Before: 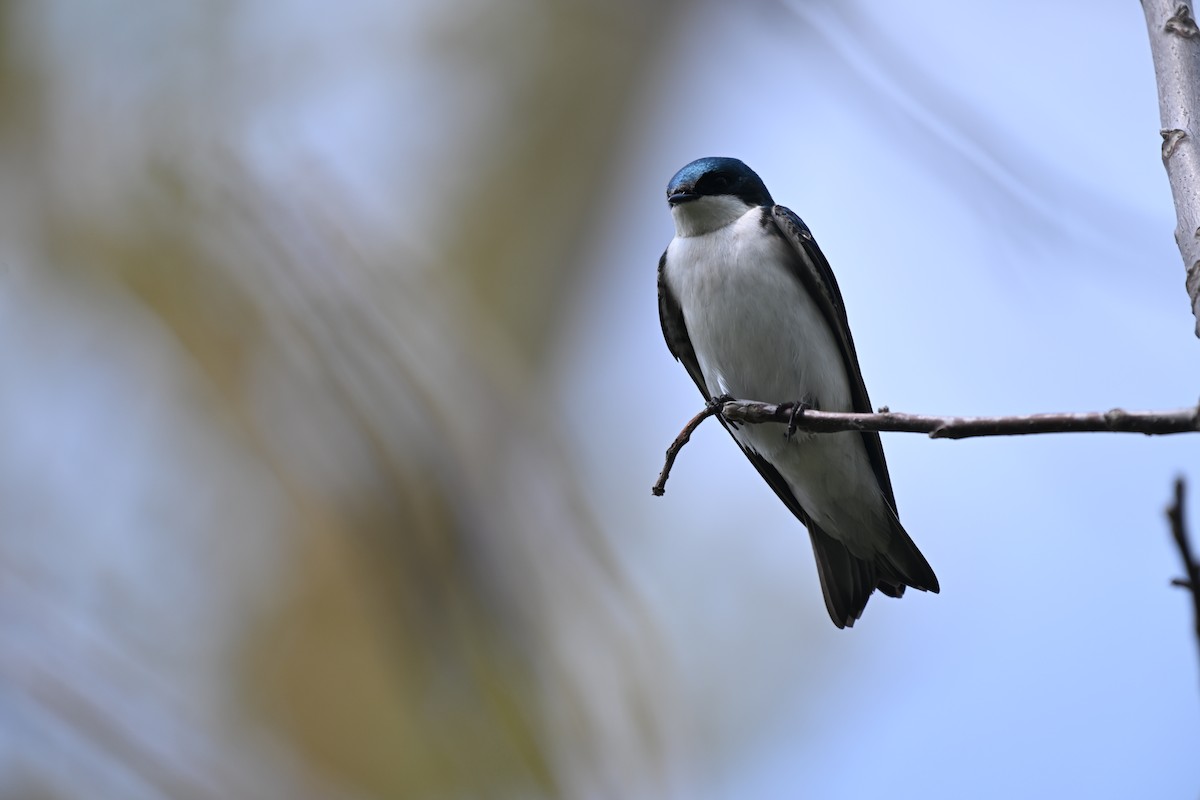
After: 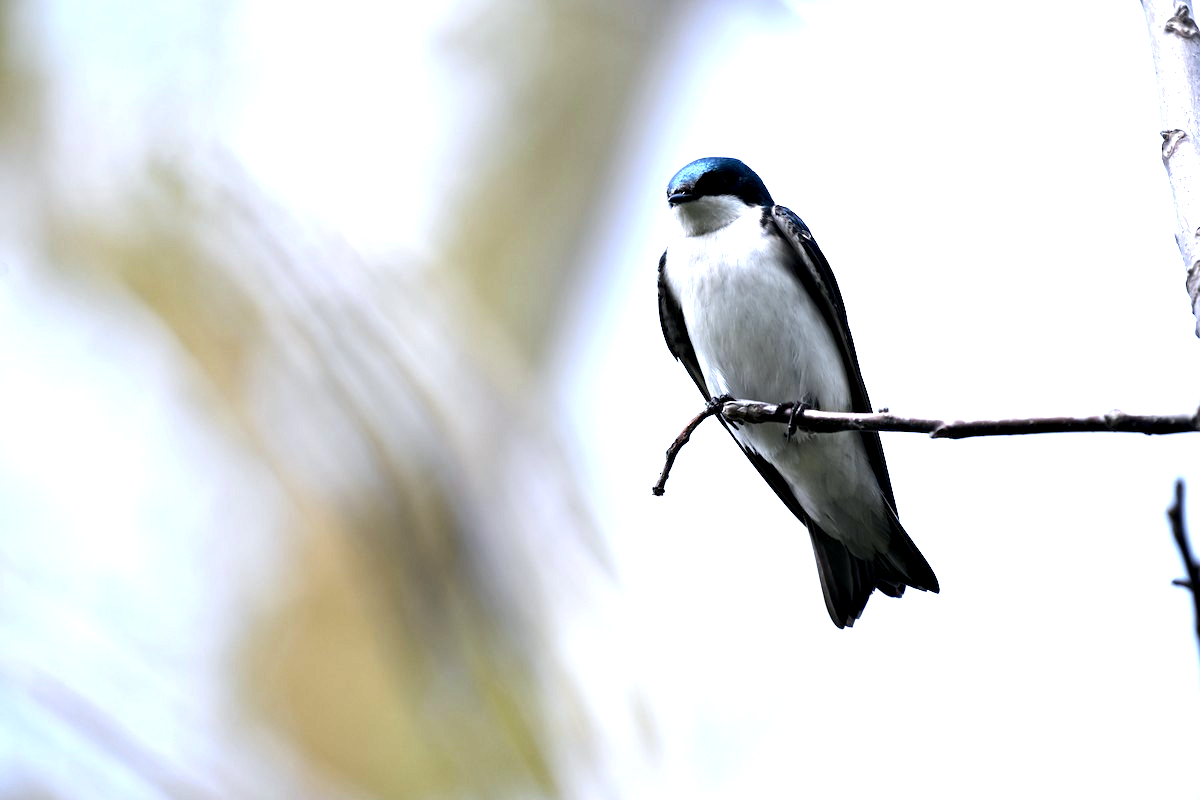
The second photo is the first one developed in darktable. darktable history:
tone equalizer: -8 EV -0.75 EV, -7 EV -0.7 EV, -6 EV -0.6 EV, -5 EV -0.4 EV, -3 EV 0.4 EV, -2 EV 0.6 EV, -1 EV 0.7 EV, +0 EV 0.75 EV, edges refinement/feathering 500, mask exposure compensation -1.57 EV, preserve details no
exposure: black level correction 0.008, exposure 0.979 EV, compensate highlight preservation false
white balance: red 0.983, blue 1.036
